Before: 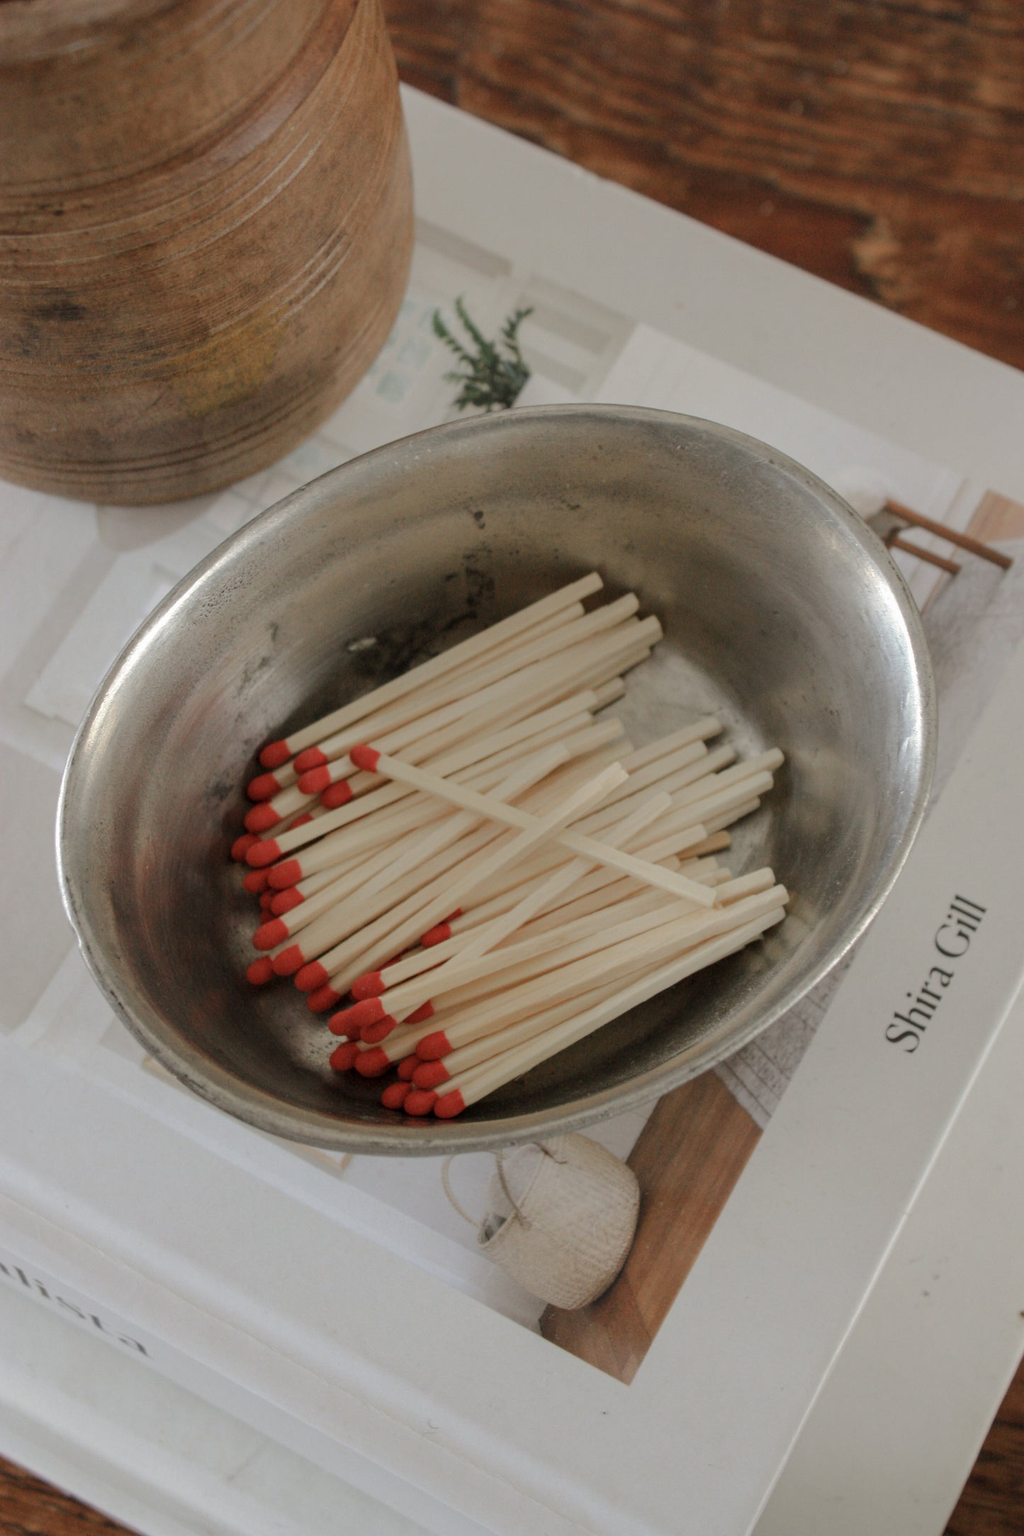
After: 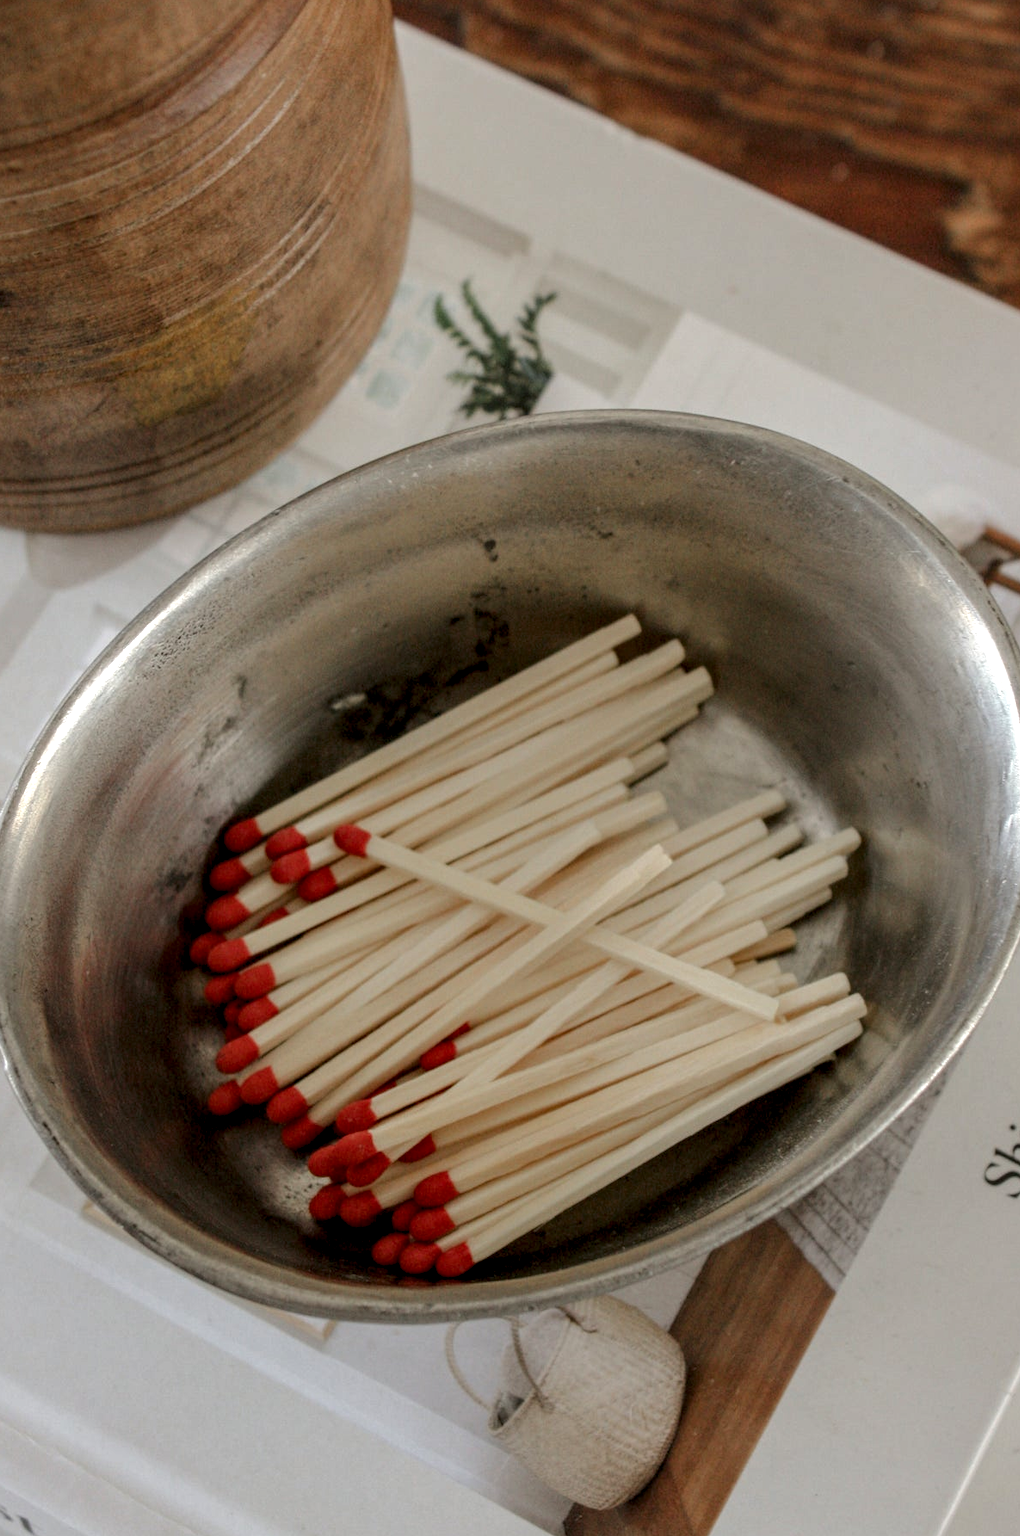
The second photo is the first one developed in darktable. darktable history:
color balance rgb: perceptual saturation grading › global saturation 15.089%
crop and rotate: left 7.359%, top 4.366%, right 10.563%, bottom 13.274%
local contrast: detail 150%
levels: mode automatic, levels [0.073, 0.497, 0.972]
